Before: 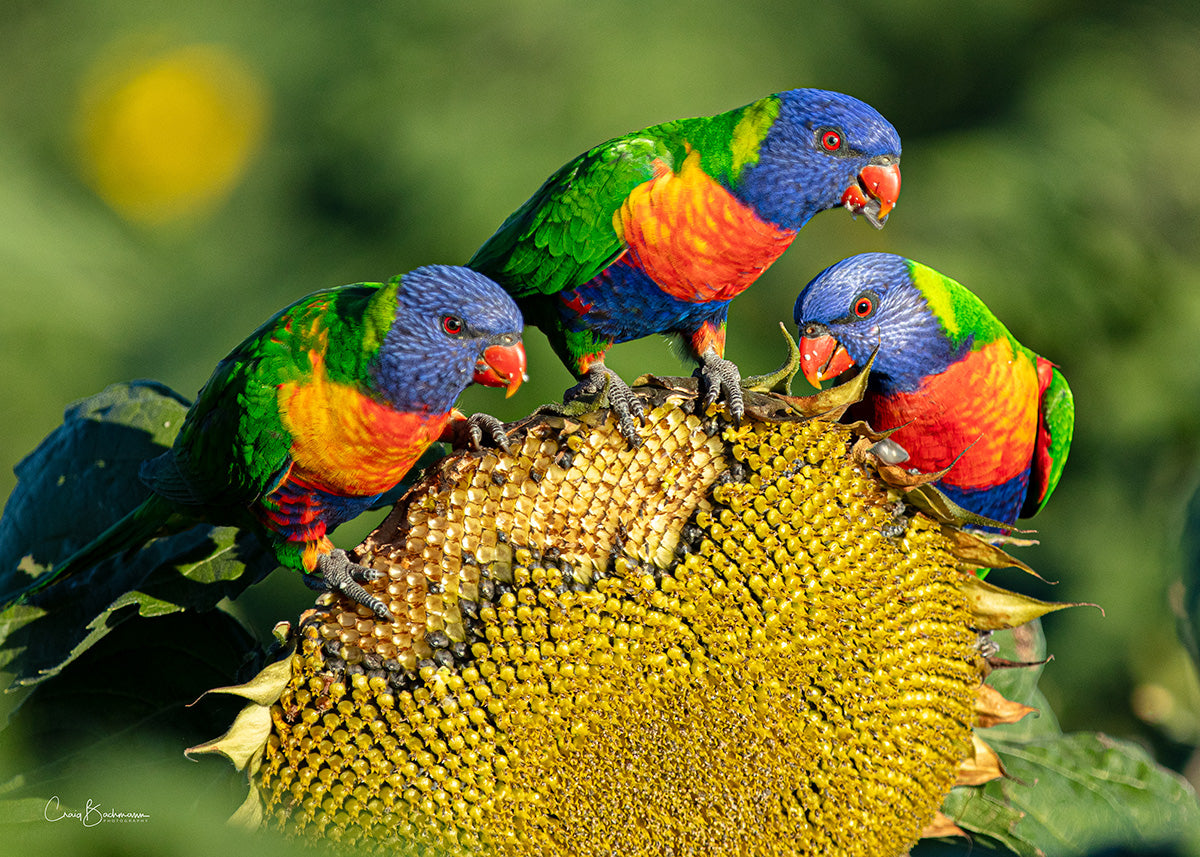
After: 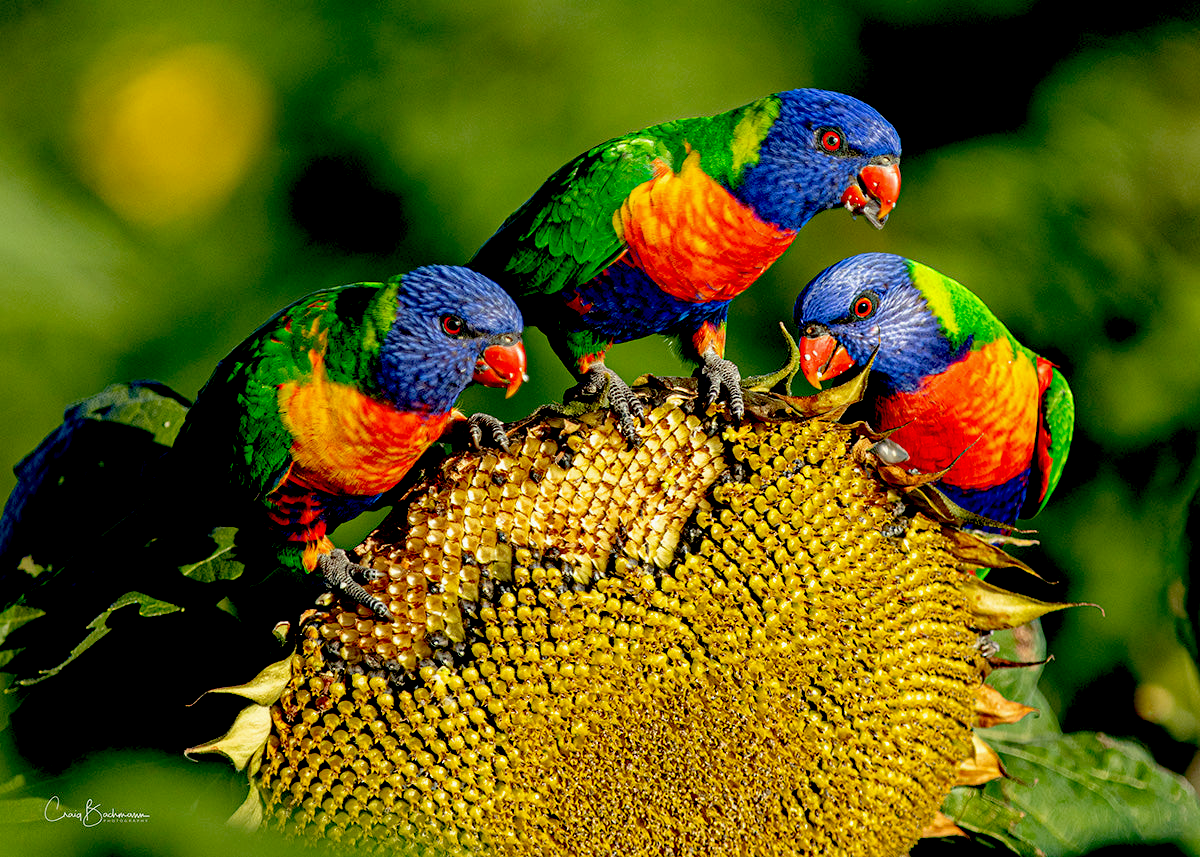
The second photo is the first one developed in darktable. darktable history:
exposure: black level correction 0.054, exposure -0.033 EV, compensate exposure bias true, compensate highlight preservation false
